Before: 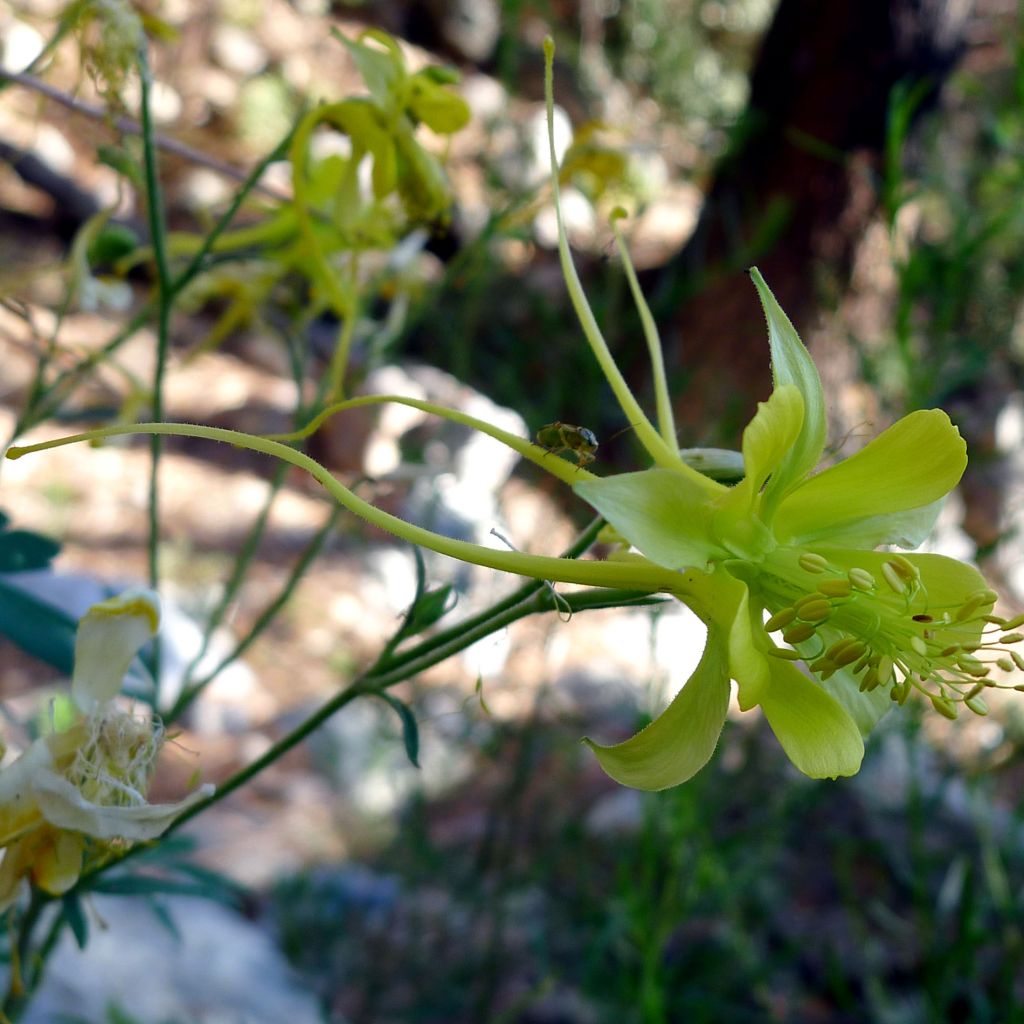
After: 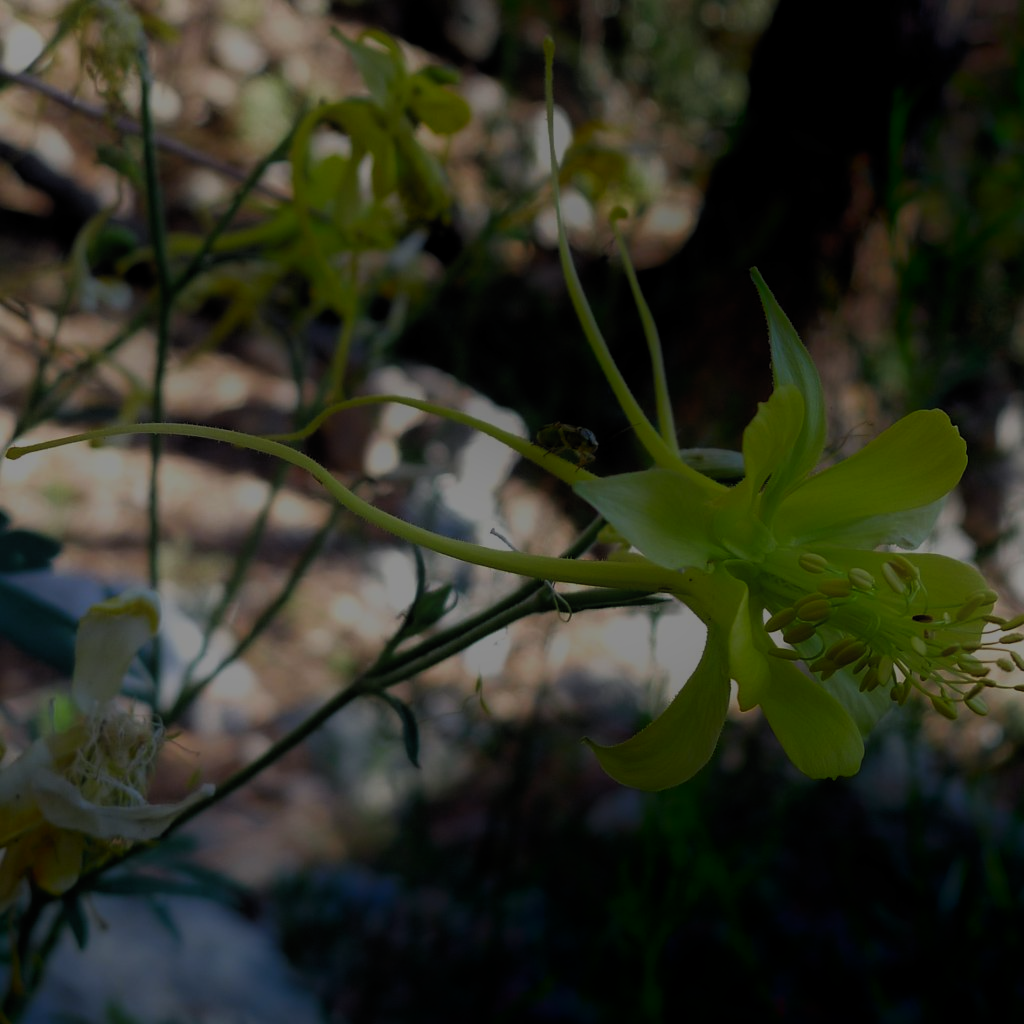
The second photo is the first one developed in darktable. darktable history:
filmic rgb: black relative exposure -7.1 EV, white relative exposure 5.39 EV, hardness 3.02, color science v5 (2021), iterations of high-quality reconstruction 0, contrast in shadows safe, contrast in highlights safe
exposure: exposure -1.549 EV, compensate highlight preservation false
shadows and highlights: shadows -54.81, highlights 85.29, soften with gaussian
